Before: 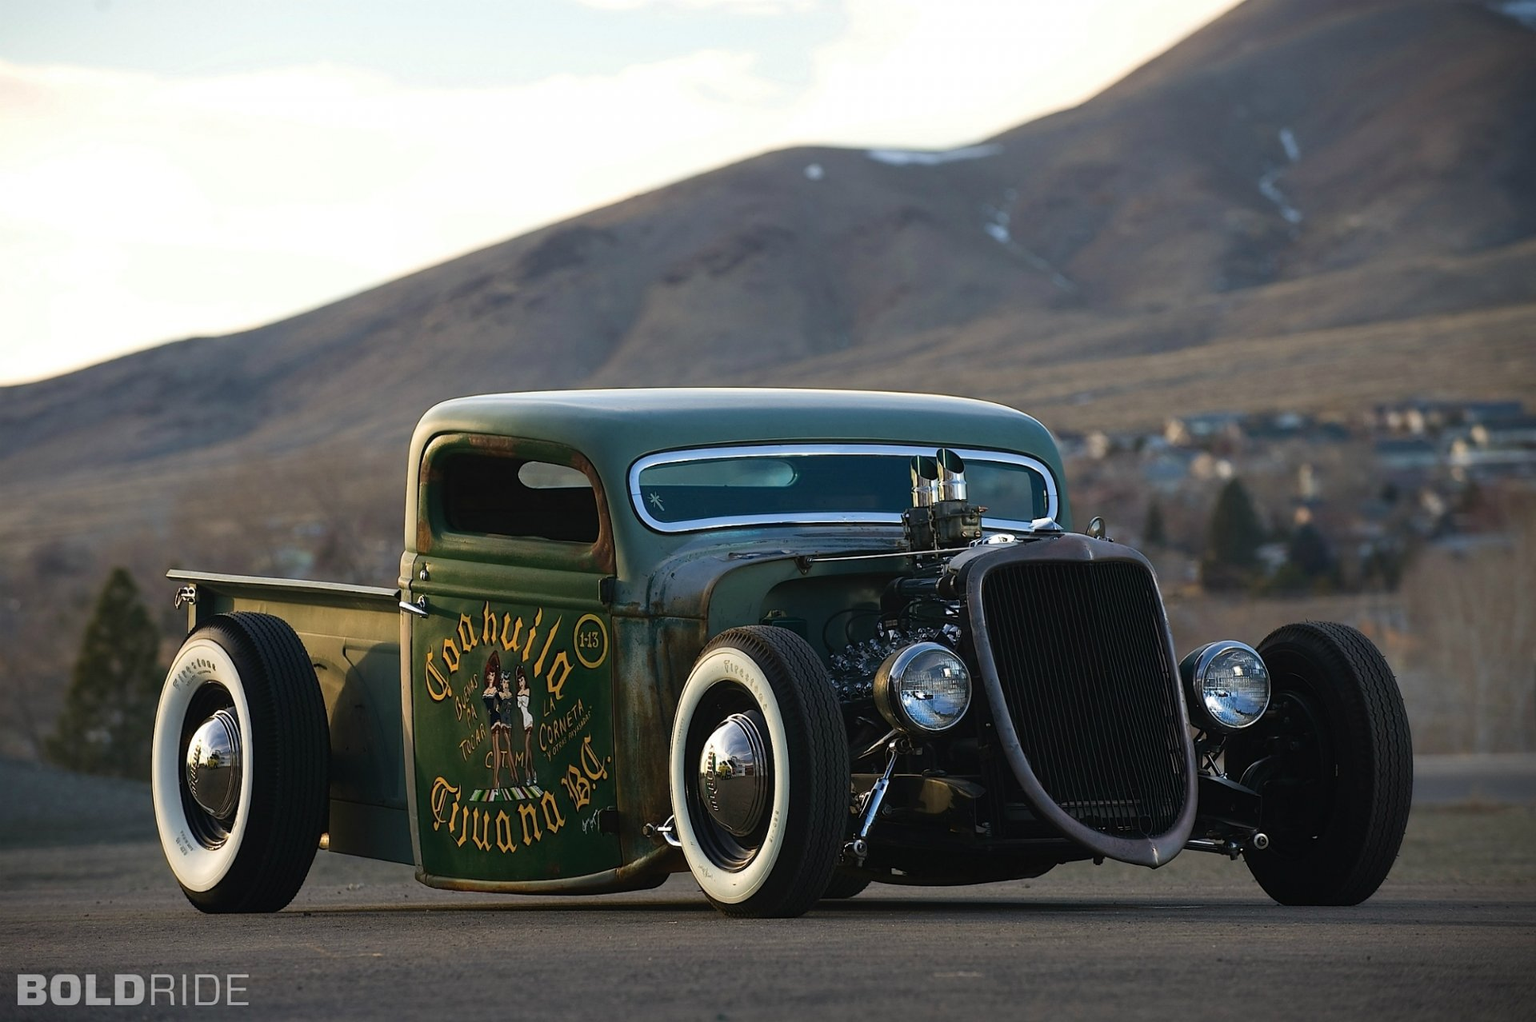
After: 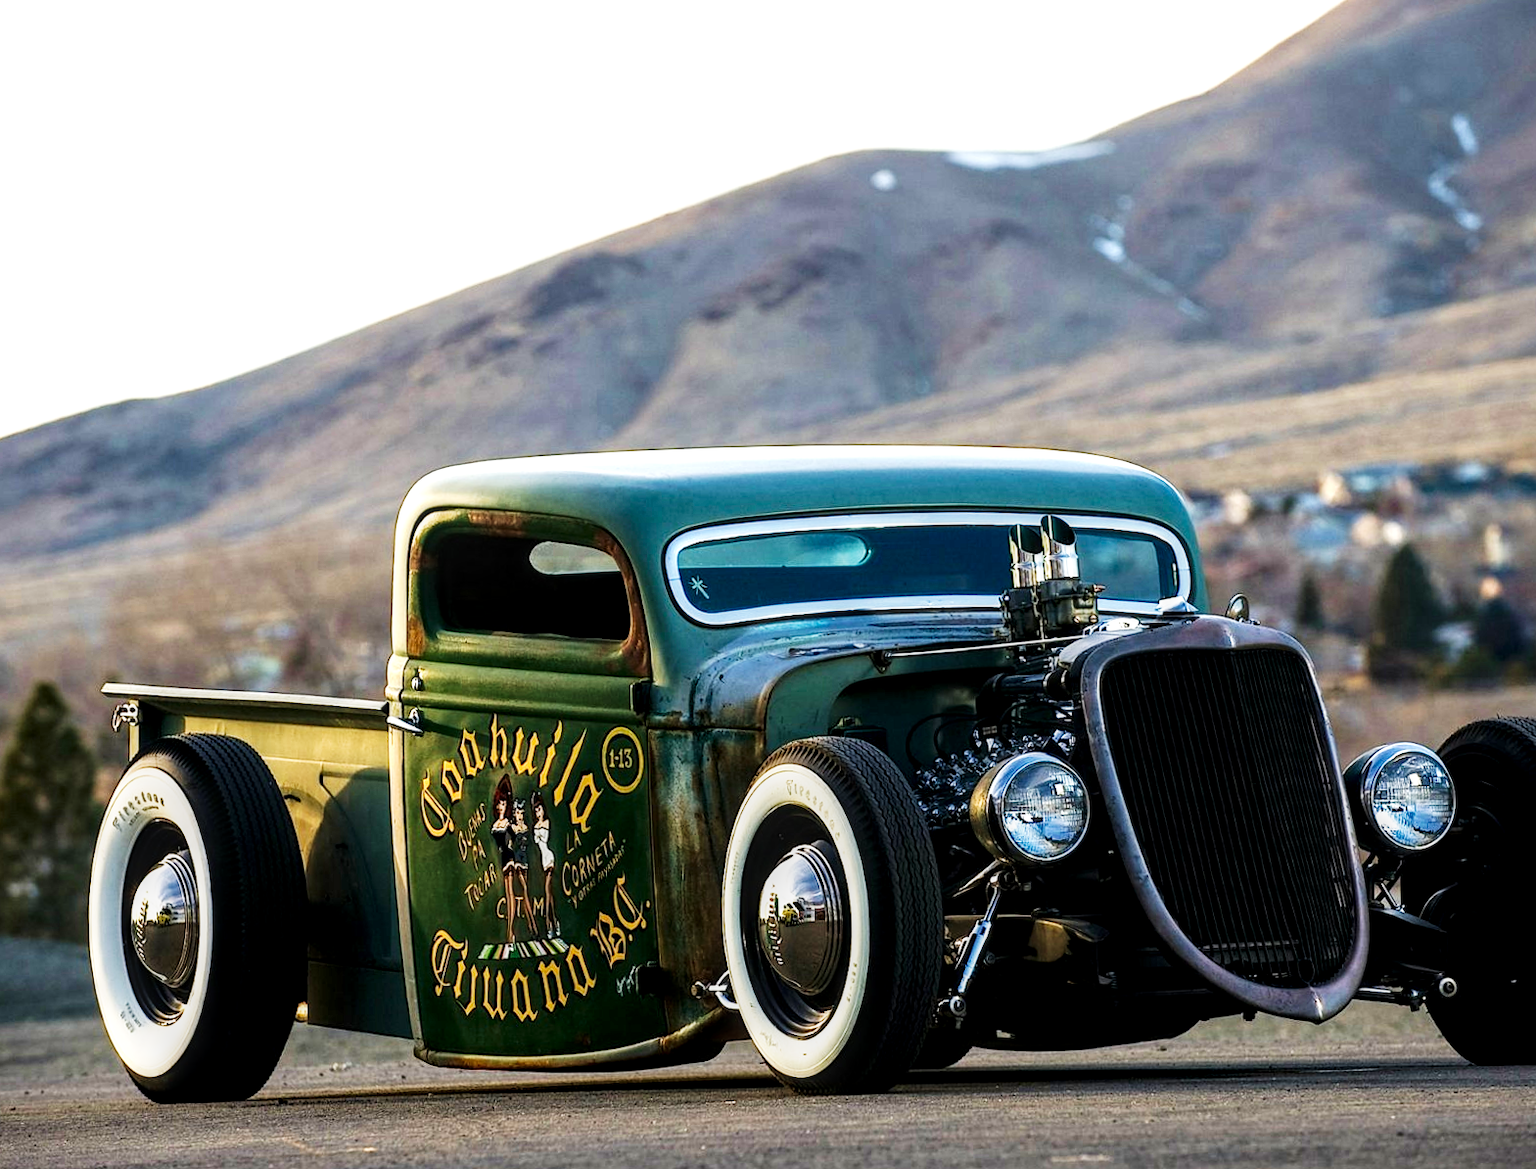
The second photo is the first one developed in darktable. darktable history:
crop and rotate: angle 1.22°, left 4.107%, top 0.899%, right 11.537%, bottom 2.605%
base curve: curves: ch0 [(0, 0) (0.007, 0.004) (0.027, 0.03) (0.046, 0.07) (0.207, 0.54) (0.442, 0.872) (0.673, 0.972) (1, 1)], preserve colors none
velvia: strength 15.57%
local contrast: detail 142%
